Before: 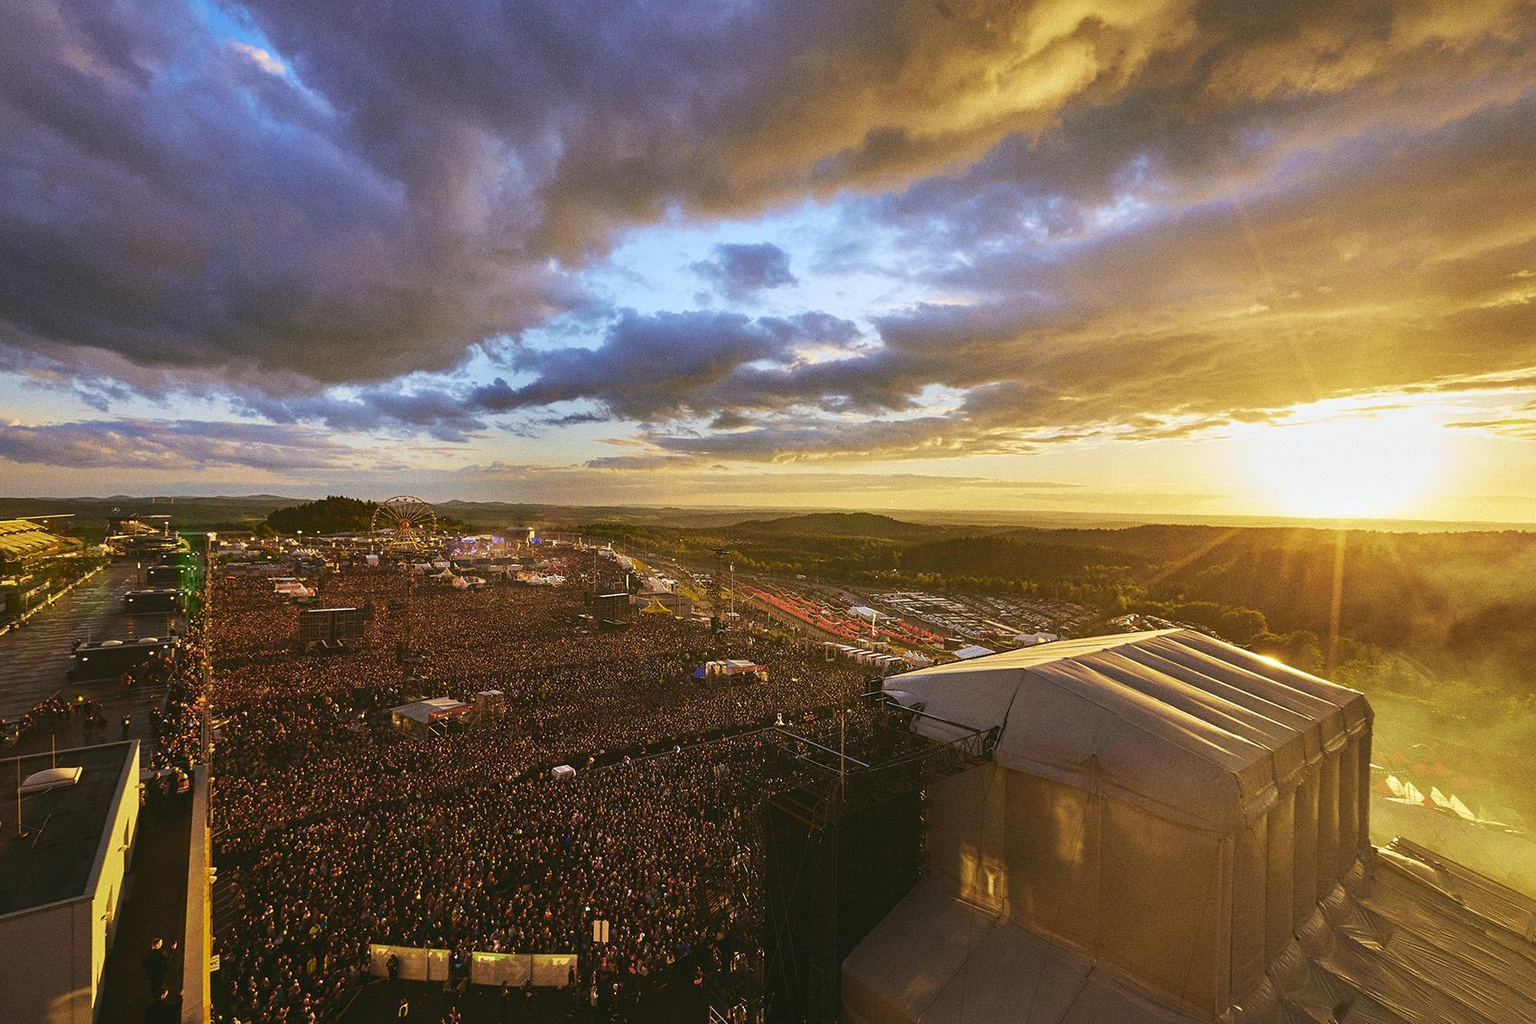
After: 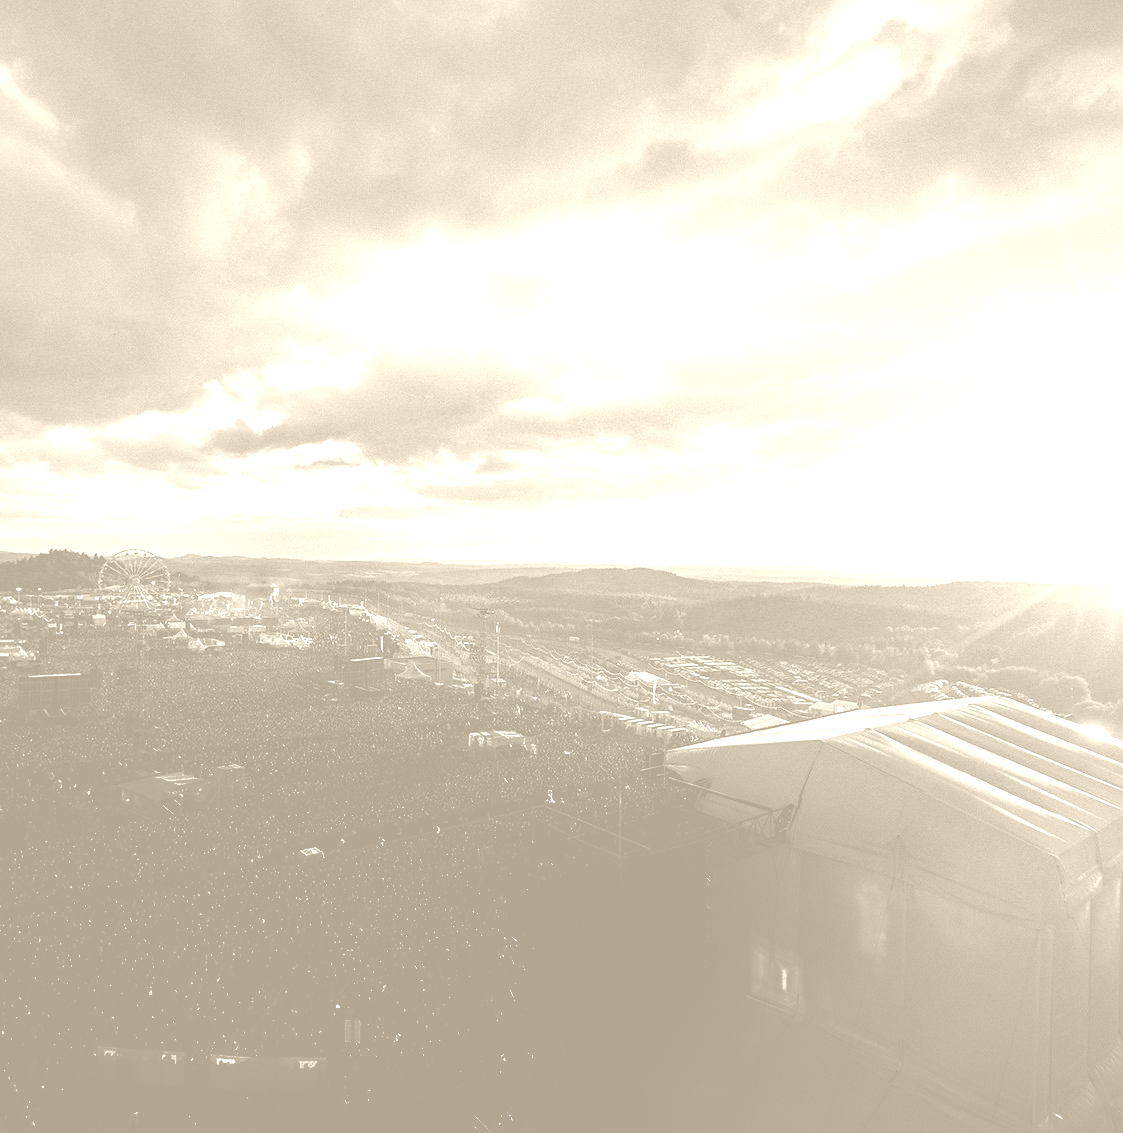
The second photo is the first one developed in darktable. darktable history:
filmic rgb: white relative exposure 2.34 EV, hardness 6.59
shadows and highlights: shadows -90, highlights 90, soften with gaussian
exposure: compensate exposure bias true, compensate highlight preservation false
color balance rgb: linear chroma grading › global chroma 15%, perceptual saturation grading › global saturation 30%
tone equalizer: on, module defaults
crop and rotate: left 18.442%, right 15.508%
colorize: hue 36°, saturation 71%, lightness 80.79%
